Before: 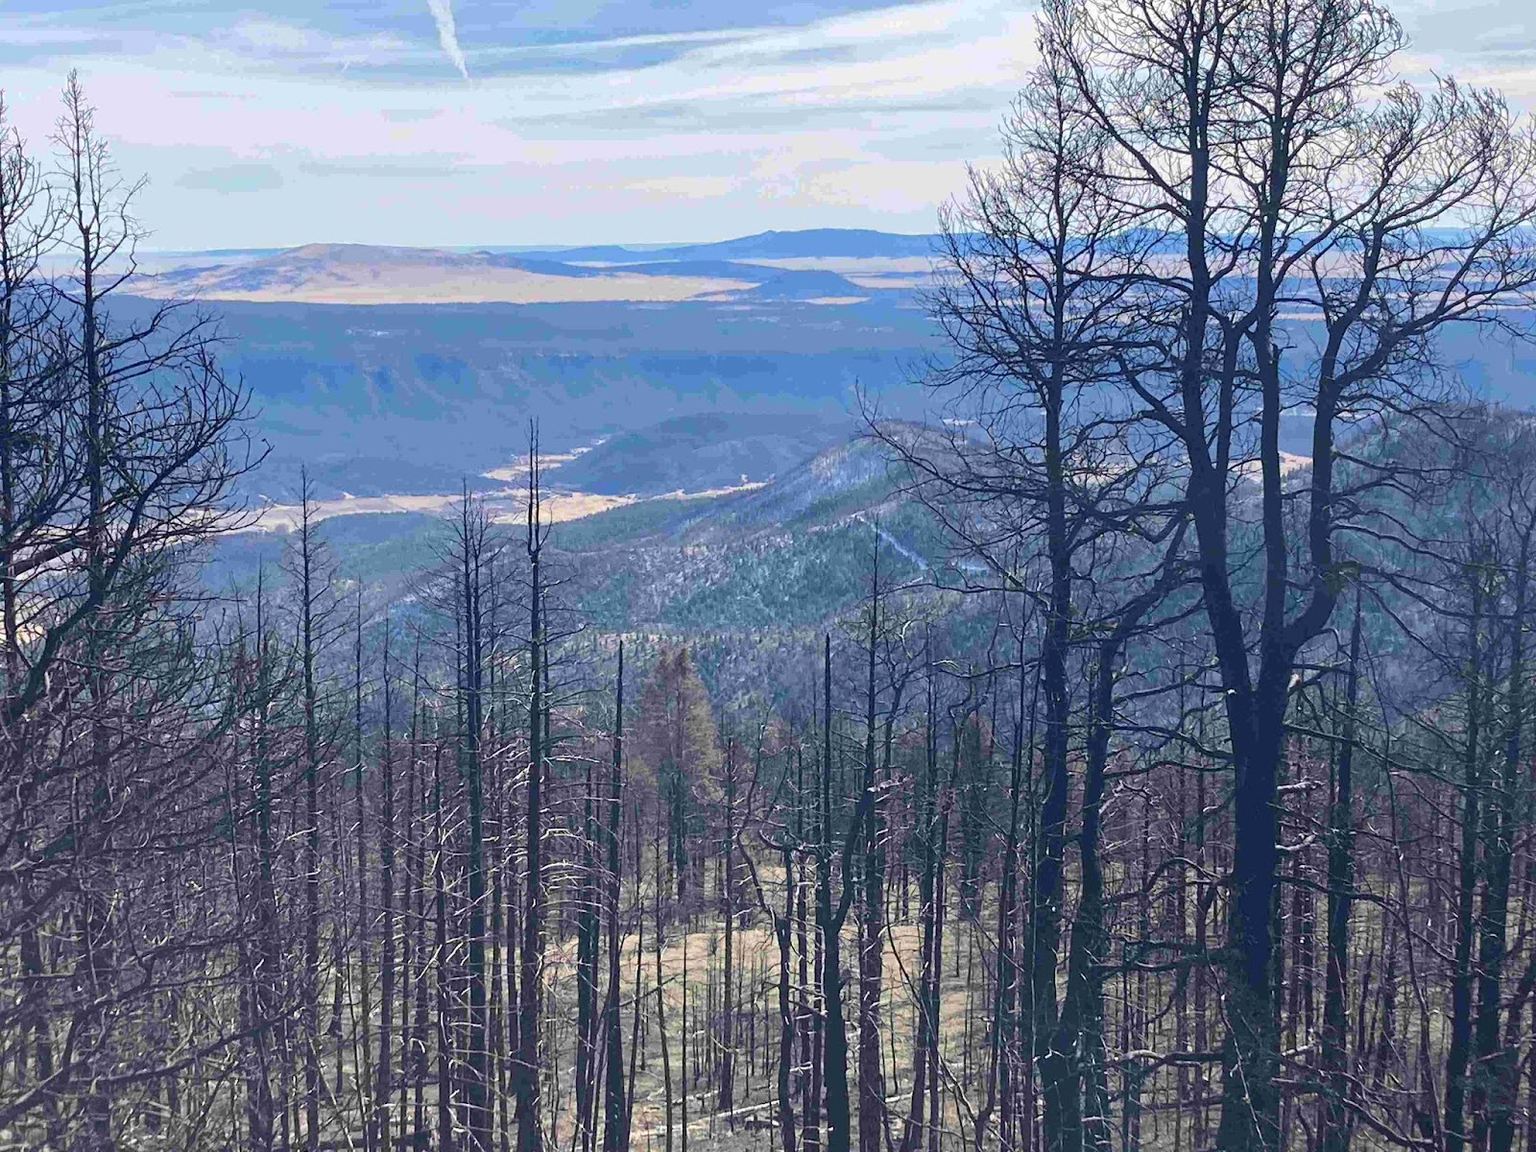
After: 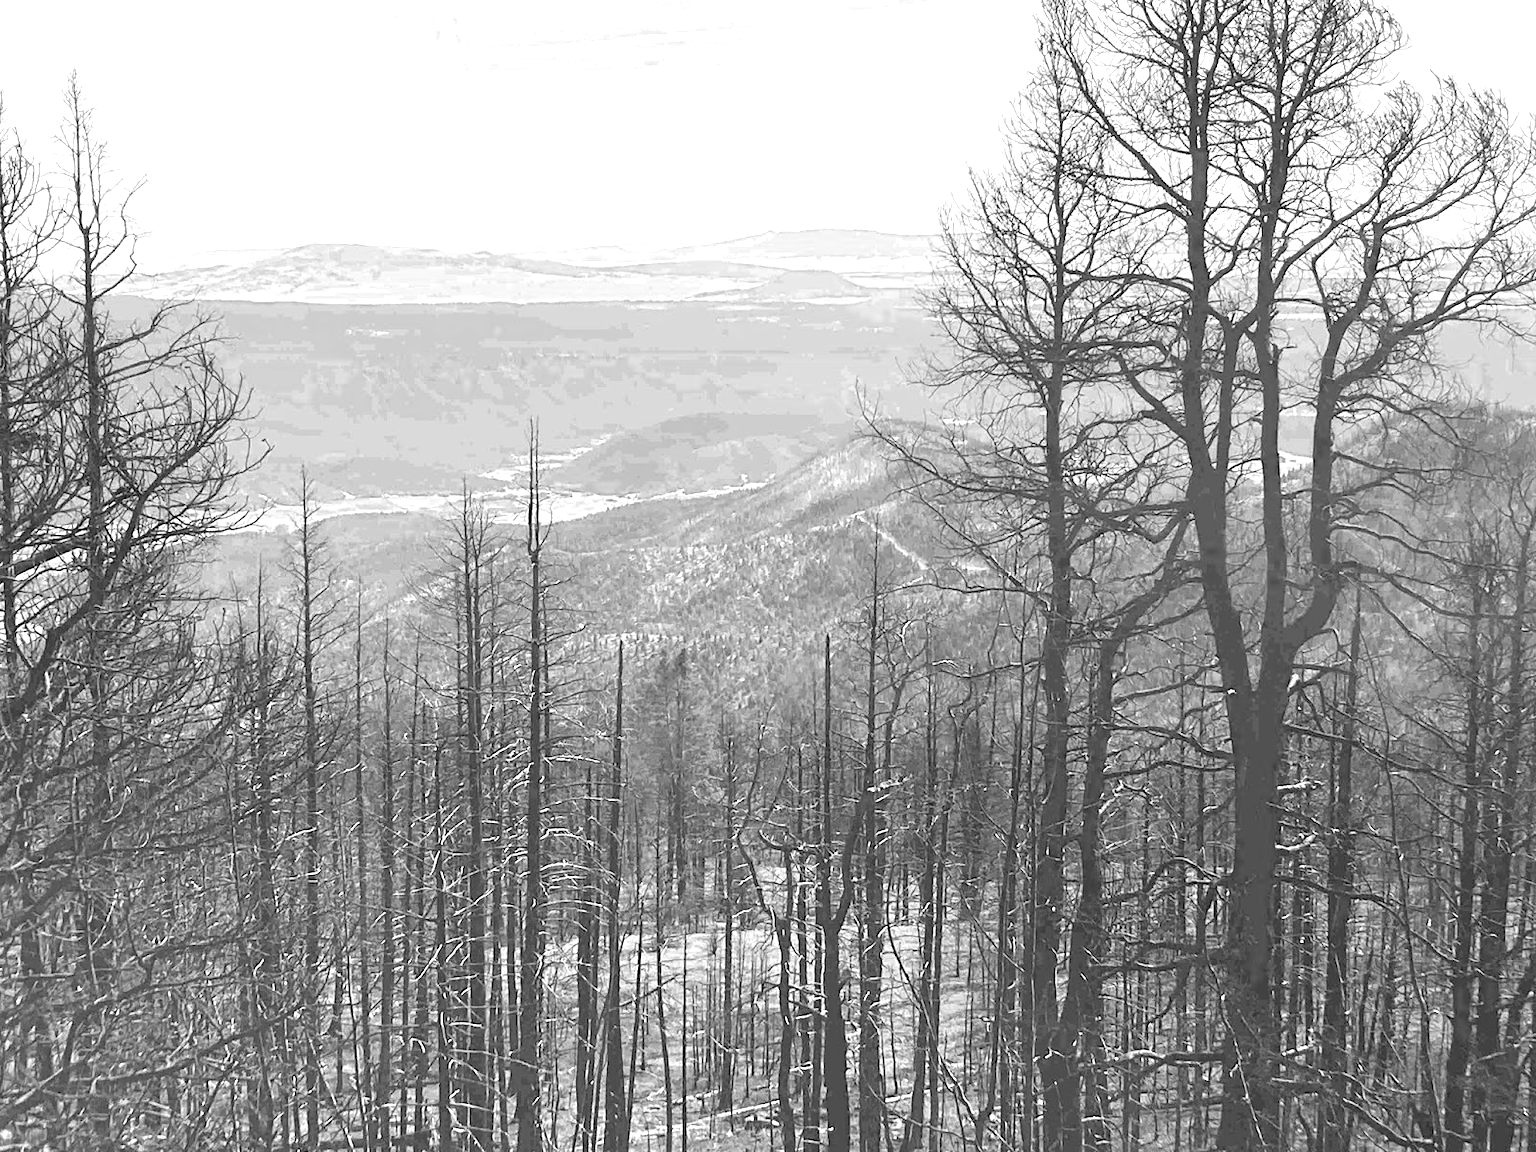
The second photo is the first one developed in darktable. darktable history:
color calibration: output gray [0.246, 0.254, 0.501, 0], illuminant custom, x 0.459, y 0.429, temperature 2597.89 K
